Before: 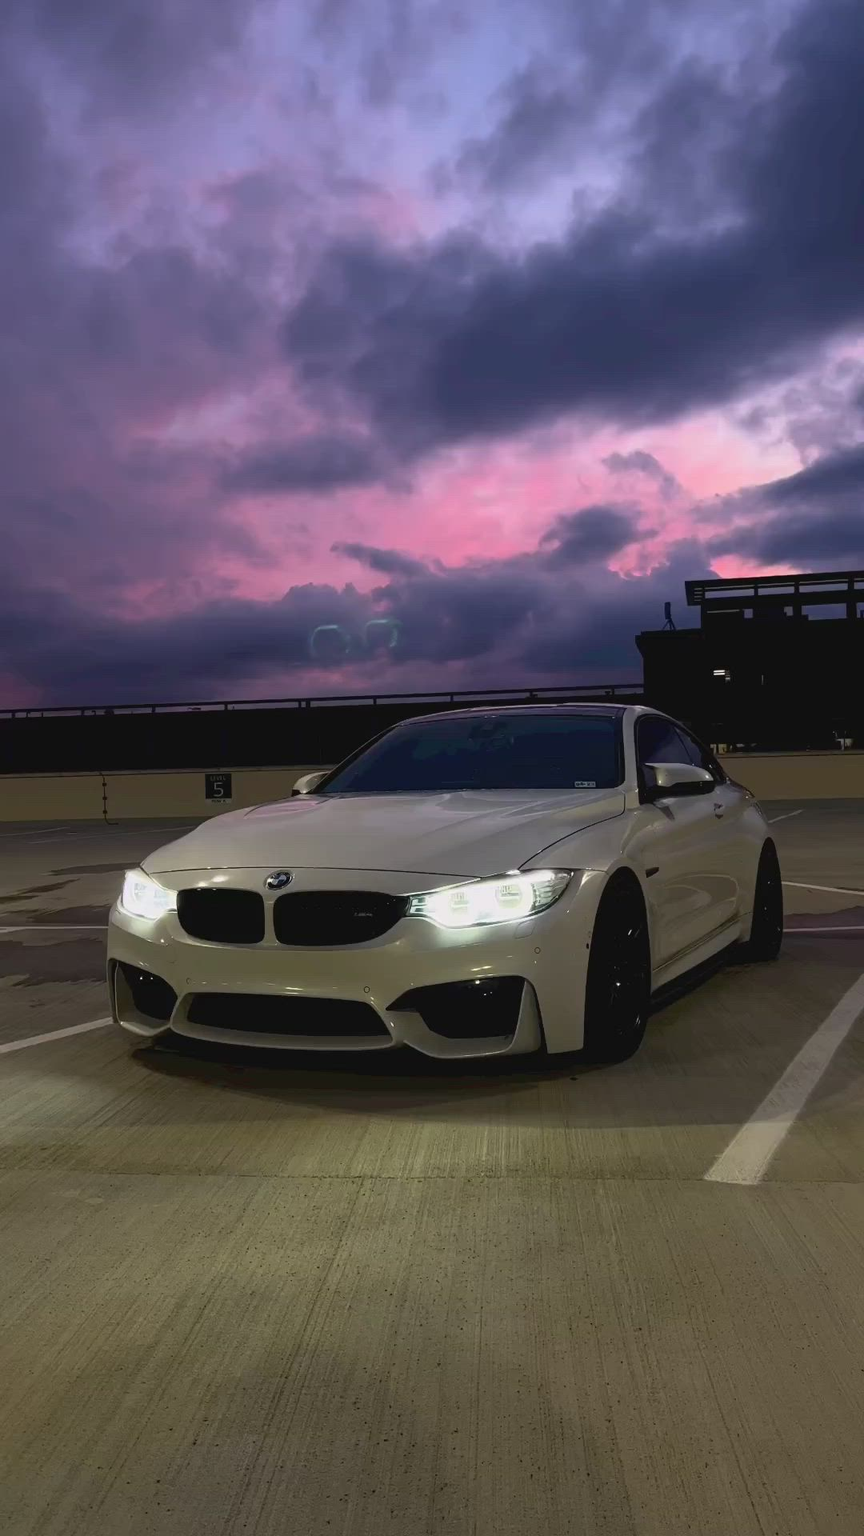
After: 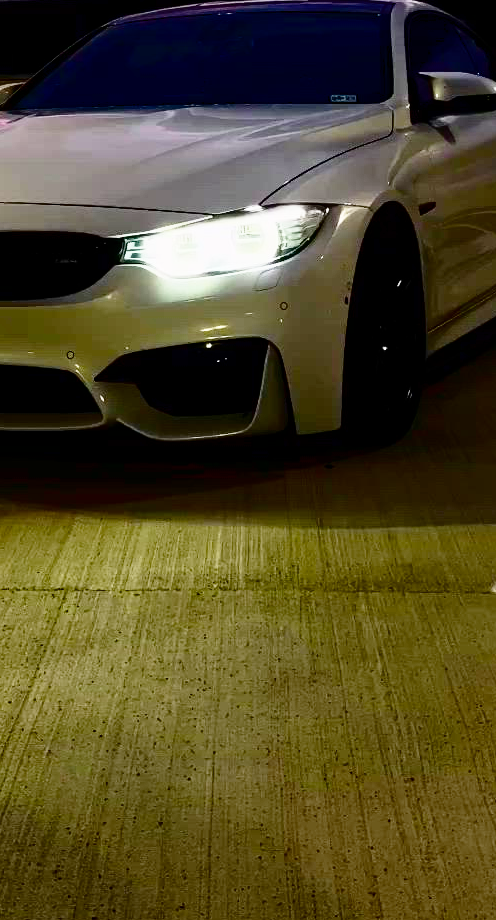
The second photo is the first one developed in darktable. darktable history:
crop: left 35.941%, top 45.985%, right 18.104%, bottom 6.073%
color balance rgb: global offset › luminance -0.484%, perceptual saturation grading › global saturation 25.314%, global vibrance 15.692%
base curve: curves: ch0 [(0, 0) (0.028, 0.03) (0.121, 0.232) (0.46, 0.748) (0.859, 0.968) (1, 1)], preserve colors none
contrast brightness saturation: contrast 0.239, brightness -0.231, saturation 0.142
